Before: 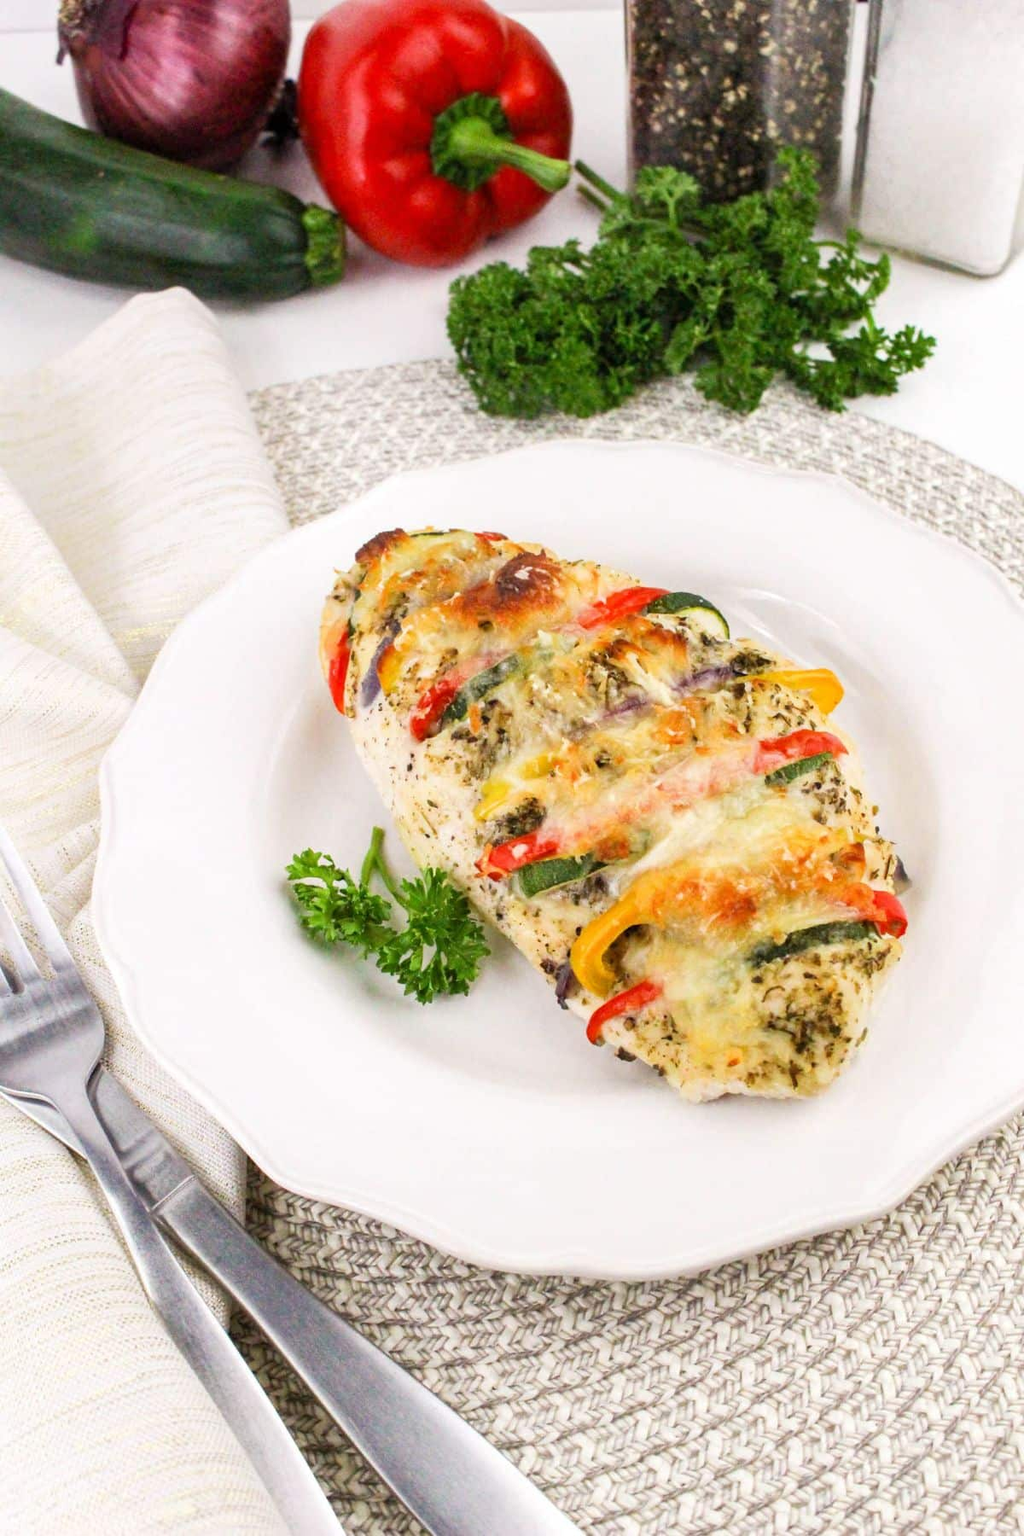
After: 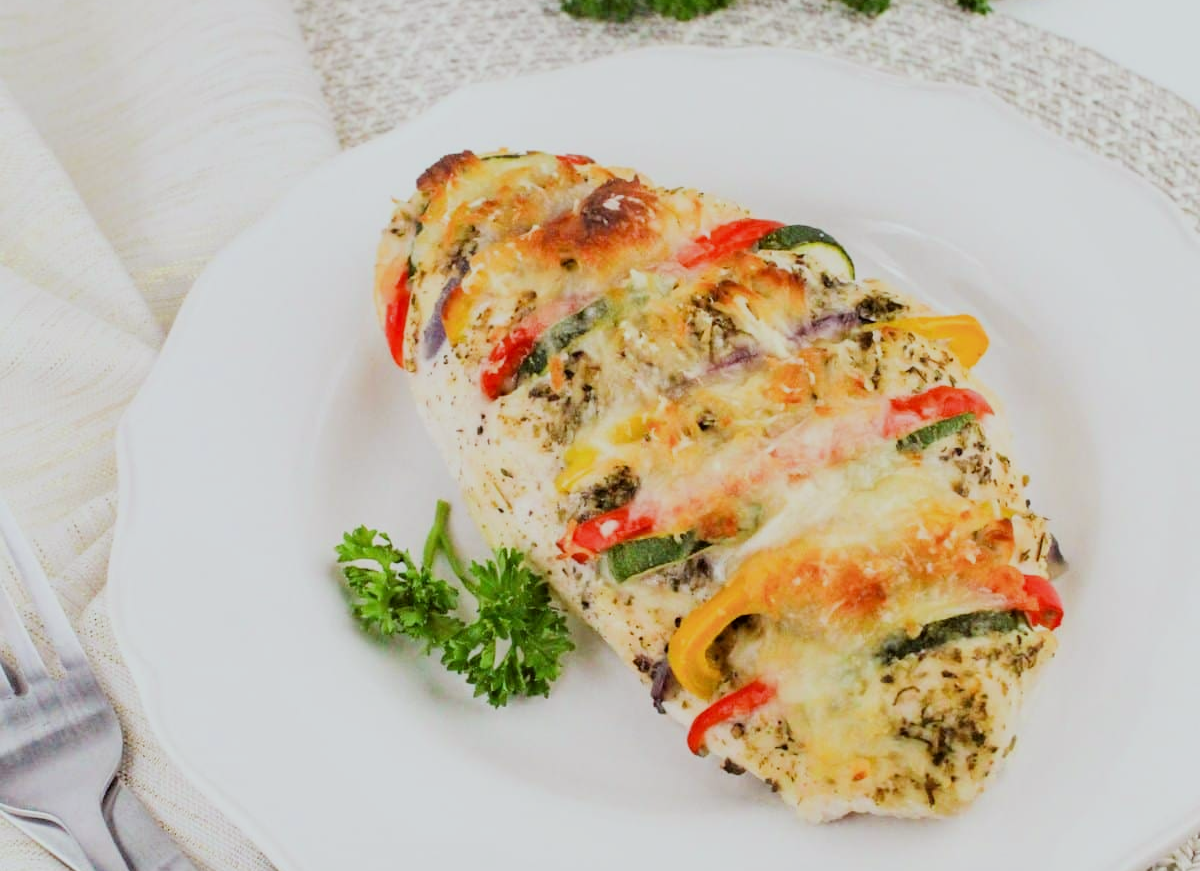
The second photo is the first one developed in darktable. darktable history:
crop and rotate: top 26.056%, bottom 25.543%
filmic rgb: black relative exposure -7.65 EV, white relative exposure 4.56 EV, hardness 3.61, contrast 1.05
color correction: highlights a* -2.73, highlights b* -2.09, shadows a* 2.41, shadows b* 2.73
